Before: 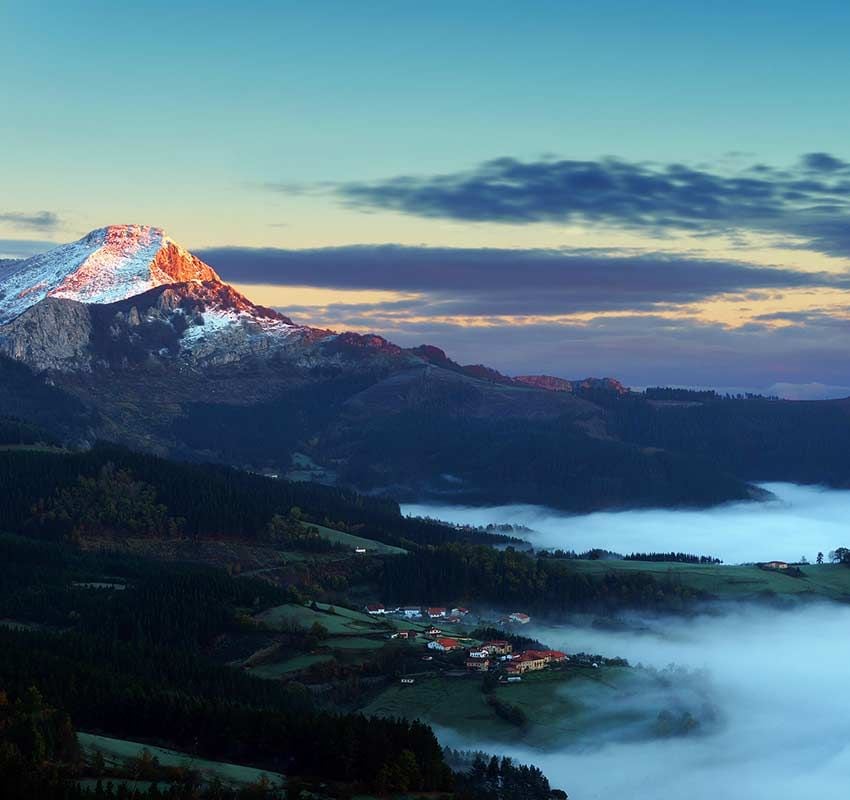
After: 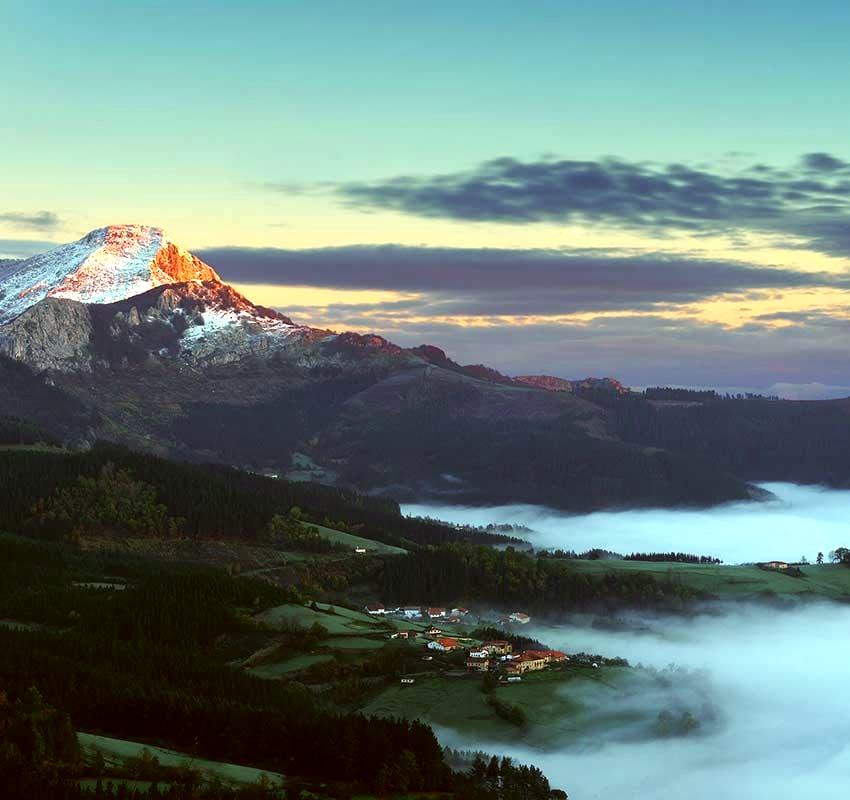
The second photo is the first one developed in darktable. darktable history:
contrast equalizer: y [[0.524, 0.538, 0.547, 0.548, 0.538, 0.524], [0.5 ×6], [0.5 ×6], [0 ×6], [0 ×6]], mix 0.282
exposure: exposure 0.495 EV, compensate highlight preservation false
color correction: highlights a* -1.43, highlights b* 10.49, shadows a* 0.761, shadows b* 19.82
